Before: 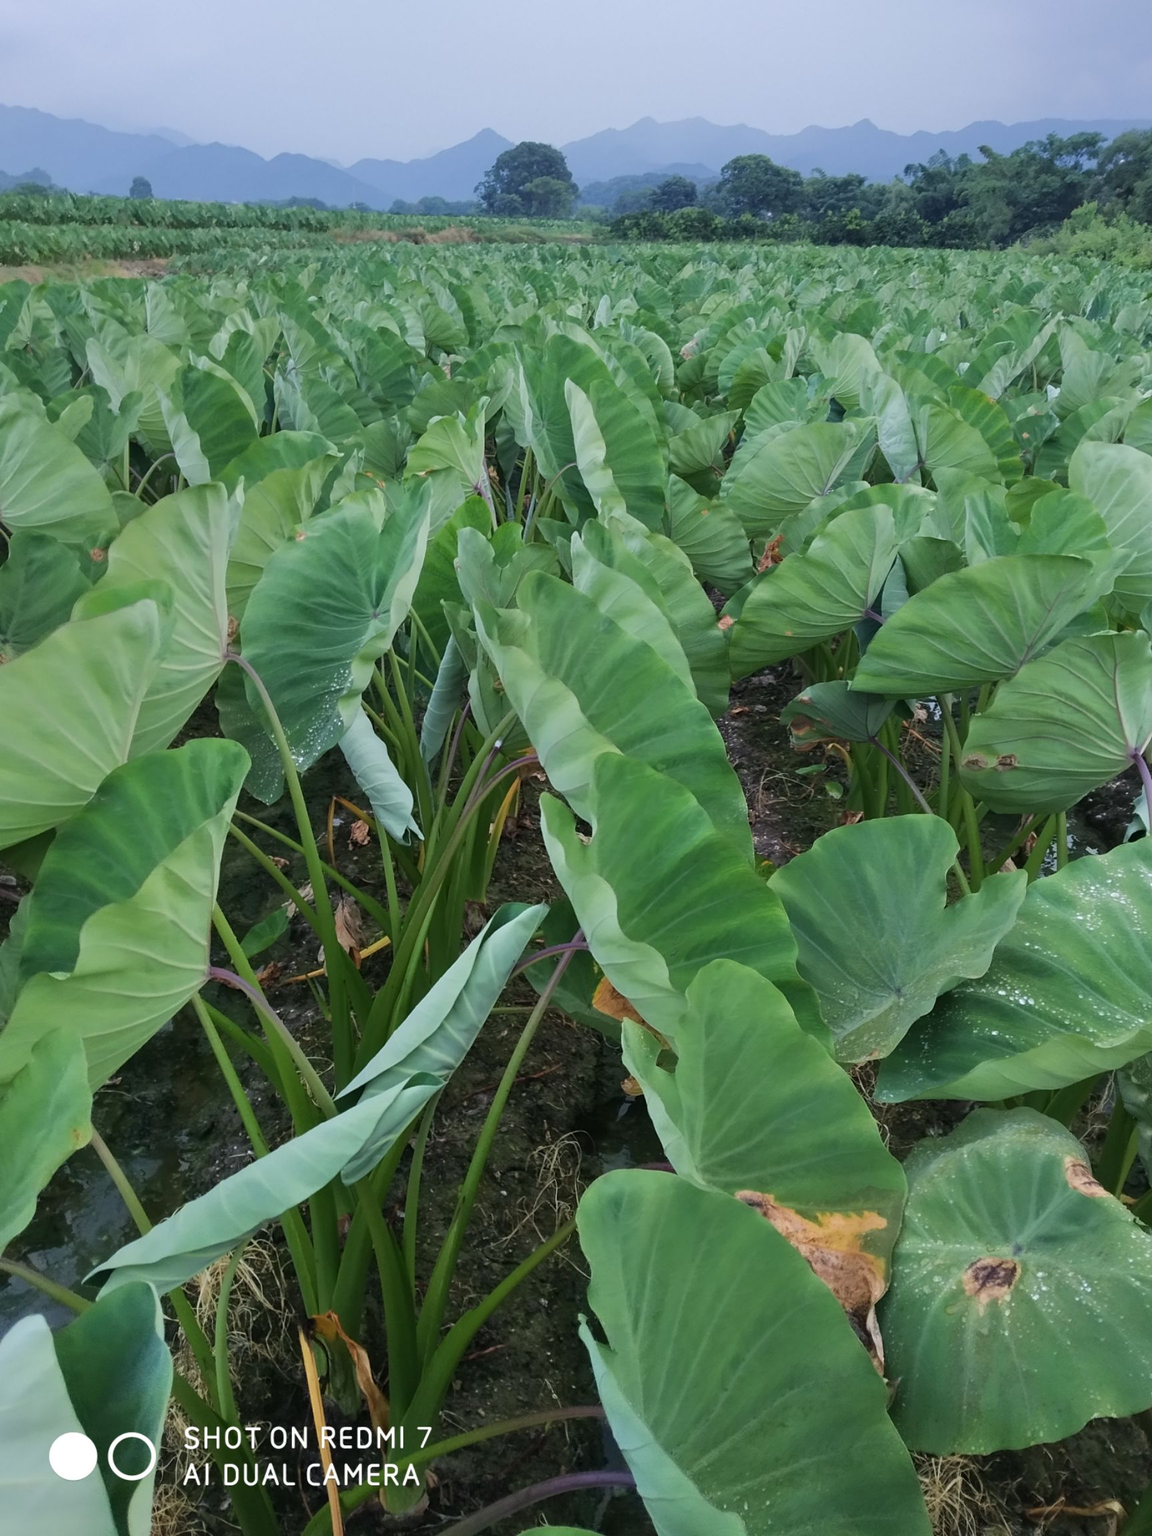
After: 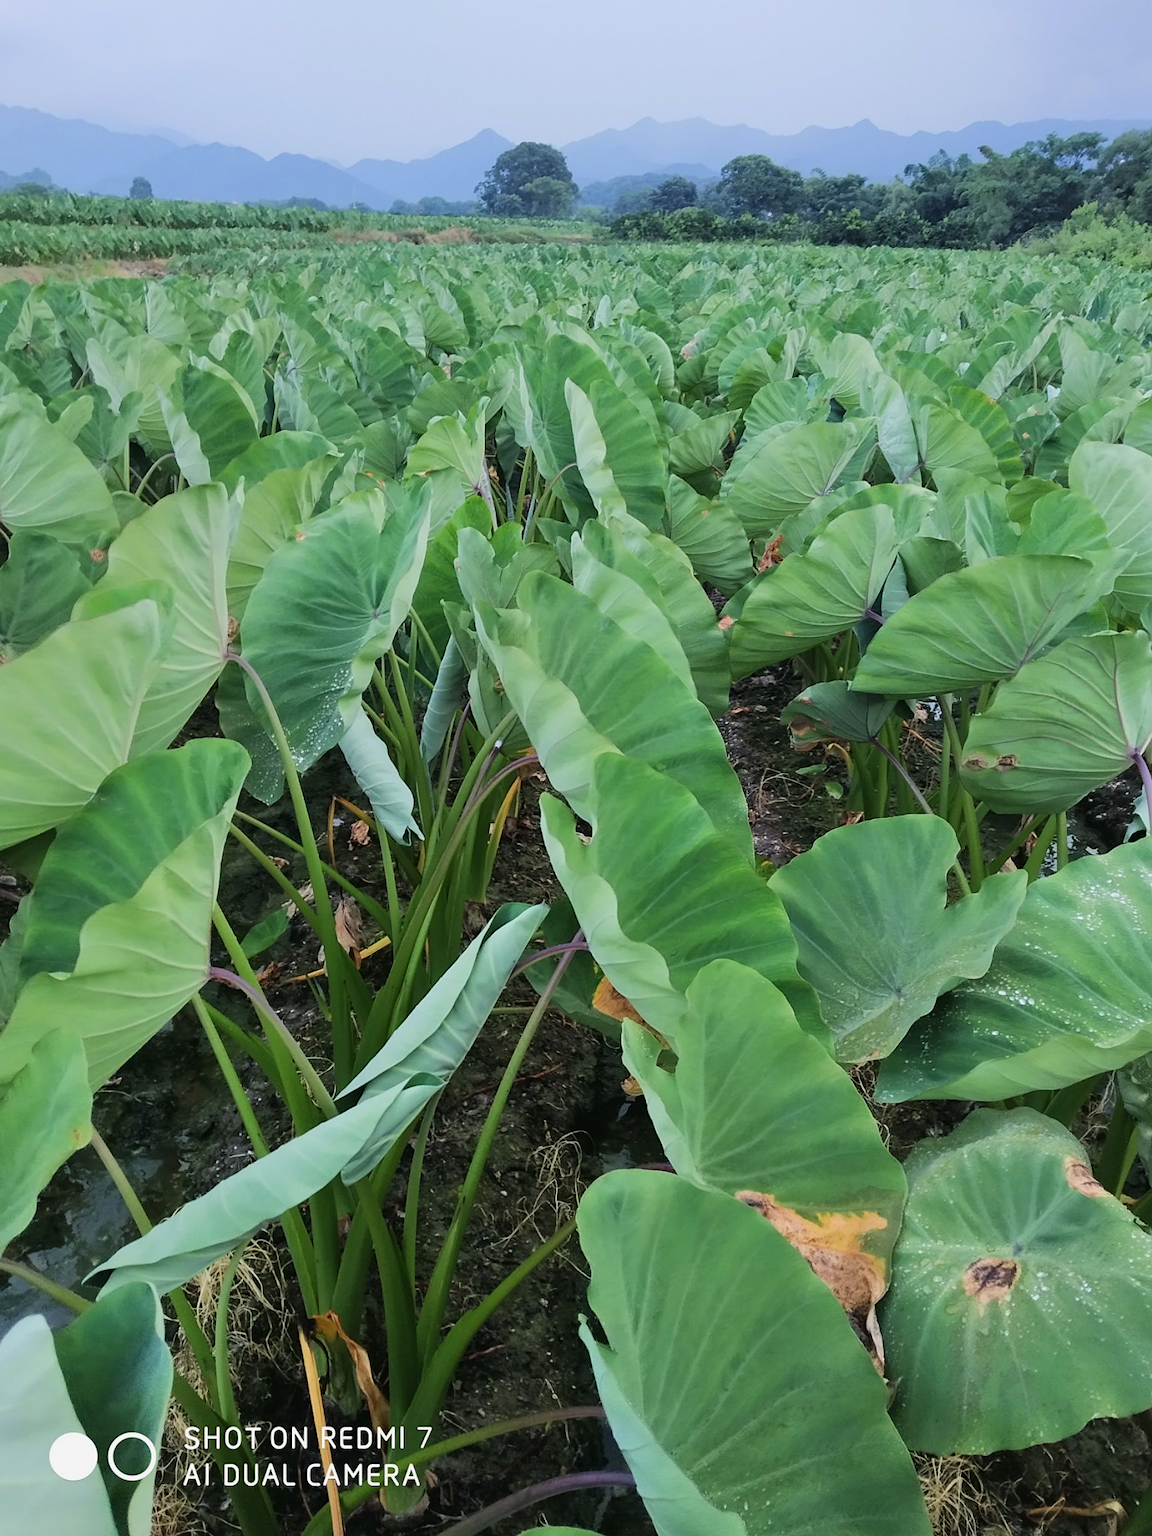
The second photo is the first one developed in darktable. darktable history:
tone curve: curves: ch0 [(0, 0.019) (0.066, 0.043) (0.189, 0.182) (0.368, 0.407) (0.501, 0.564) (0.677, 0.729) (0.851, 0.861) (0.997, 0.959)]; ch1 [(0, 0) (0.187, 0.121) (0.388, 0.346) (0.437, 0.409) (0.474, 0.472) (0.499, 0.501) (0.514, 0.507) (0.548, 0.557) (0.653, 0.663) (0.812, 0.856) (1, 1)]; ch2 [(0, 0) (0.246, 0.214) (0.421, 0.427) (0.459, 0.484) (0.5, 0.504) (0.518, 0.516) (0.529, 0.548) (0.56, 0.576) (0.607, 0.63) (0.744, 0.734) (0.867, 0.821) (0.993, 0.889)], color space Lab, linked channels, preserve colors none
sharpen: radius 1.032
